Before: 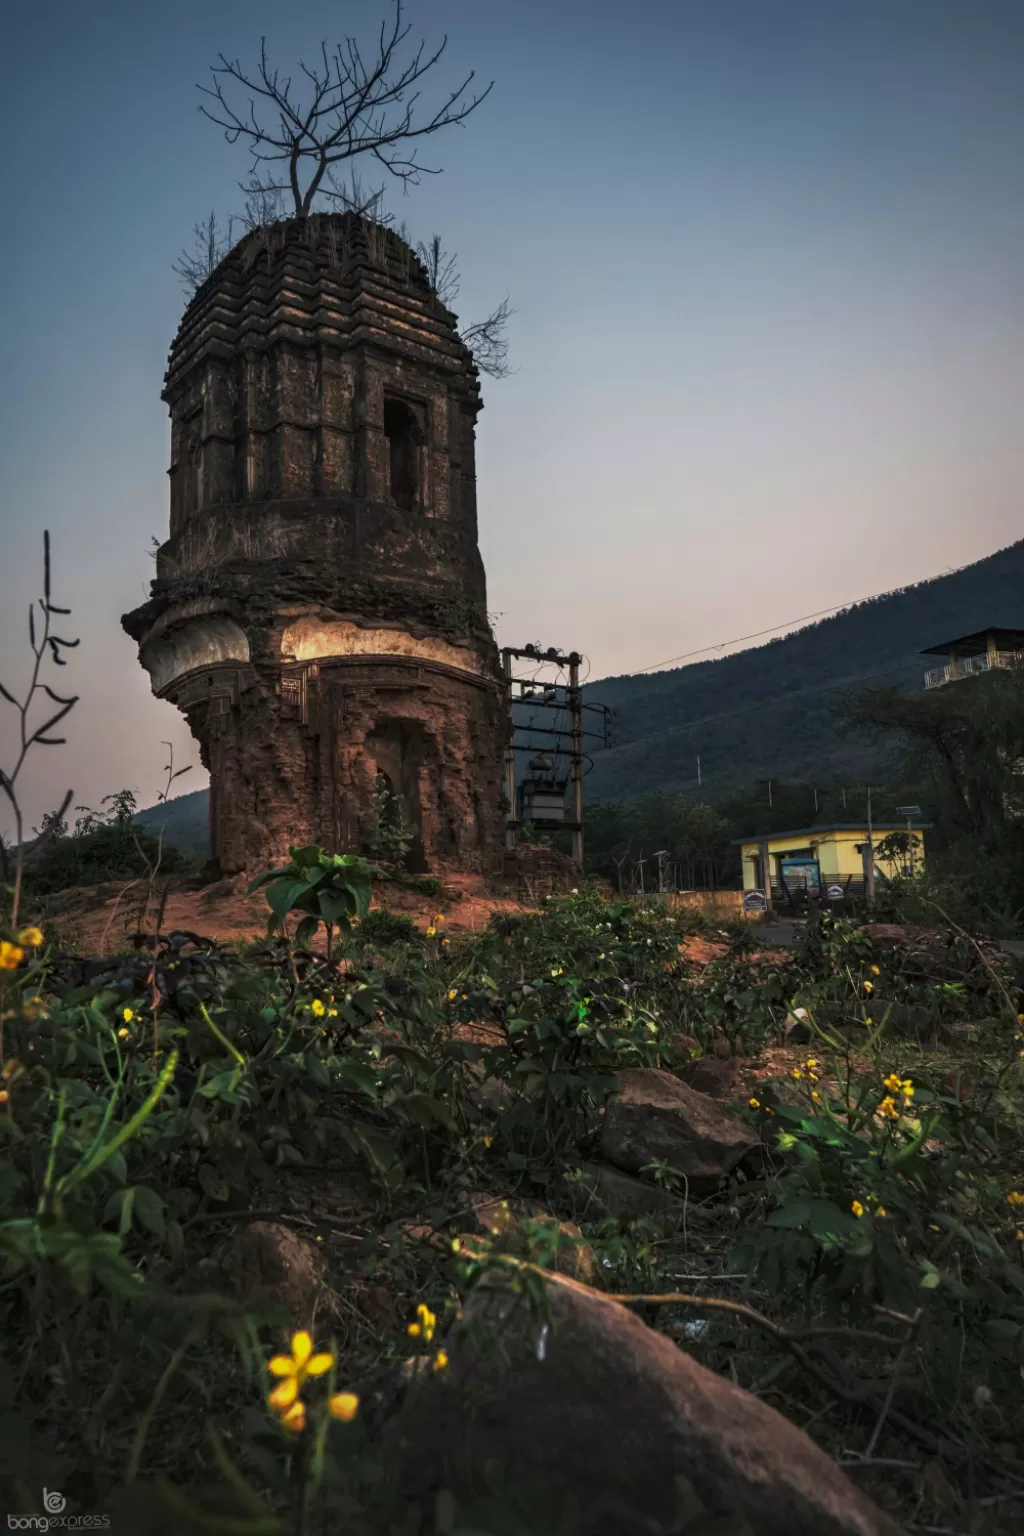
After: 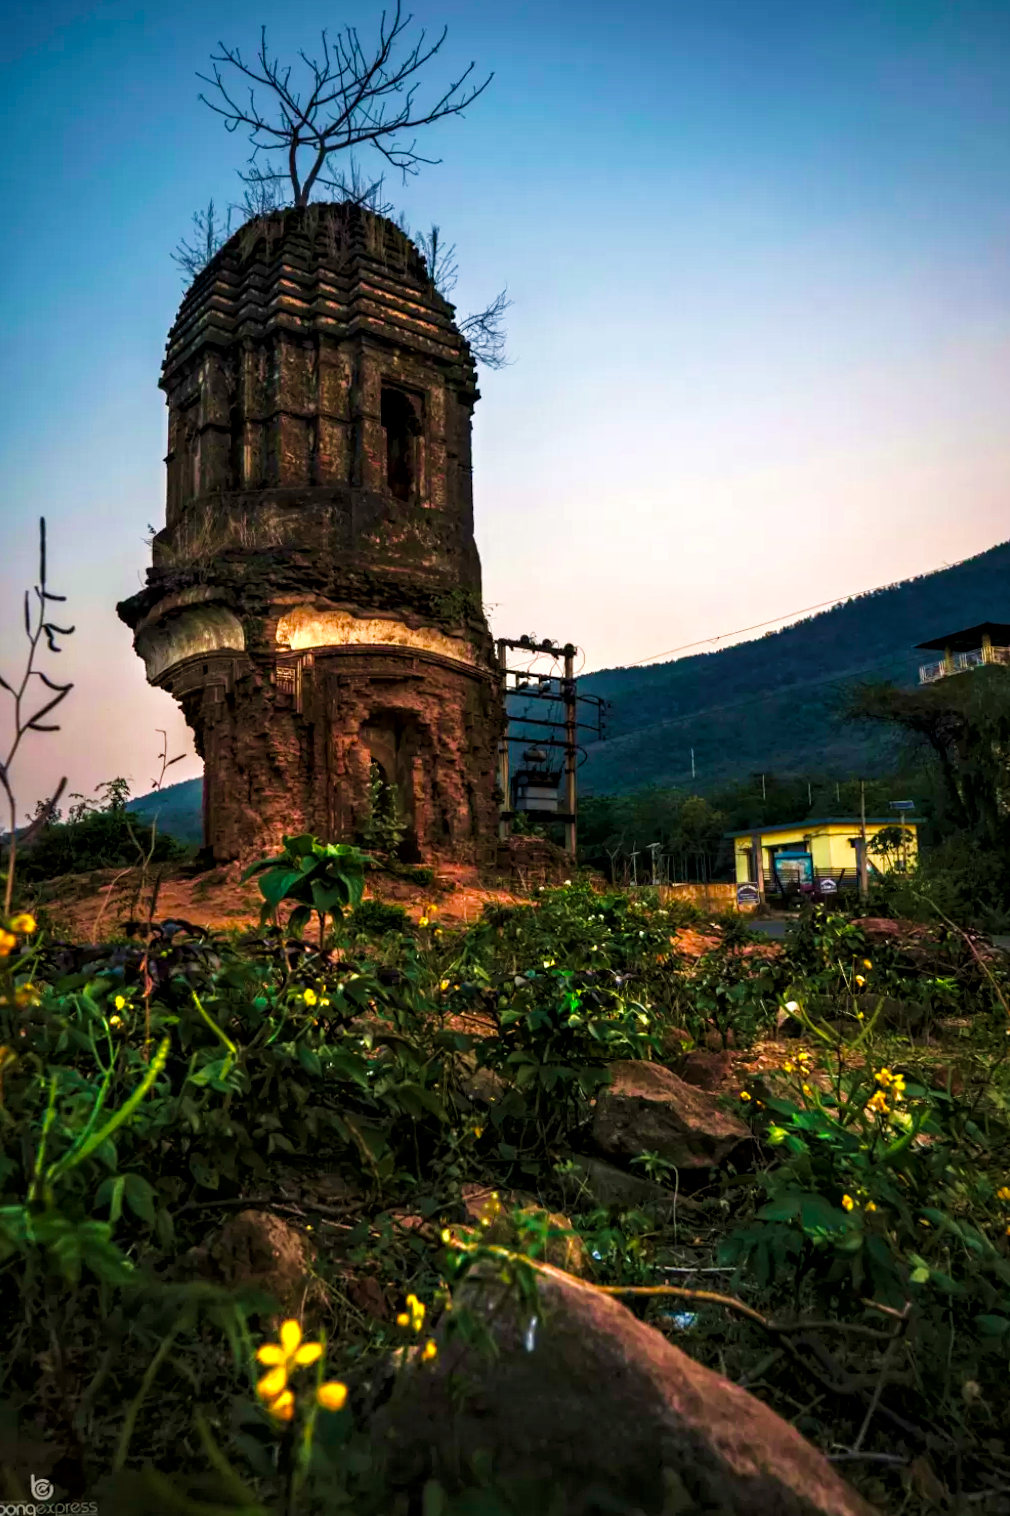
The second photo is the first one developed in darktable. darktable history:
crop and rotate: angle -0.5°
color balance rgb: shadows fall-off 100.57%, perceptual saturation grading › global saturation 20%, perceptual saturation grading › highlights -24.854%, perceptual saturation grading › shadows 25.904%, perceptual brilliance grading › global brilliance 20.137%, mask middle-gray fulcrum 22.368%, global vibrance 23.847%
tone equalizer: -8 EV -0.542 EV, edges refinement/feathering 500, mask exposure compensation -1.57 EV, preserve details no
tone curve: curves: ch0 [(0.021, 0) (0.104, 0.052) (0.496, 0.526) (0.737, 0.783) (1, 1)], preserve colors none
velvia: strength 49.76%
local contrast: highlights 107%, shadows 101%, detail 119%, midtone range 0.2
